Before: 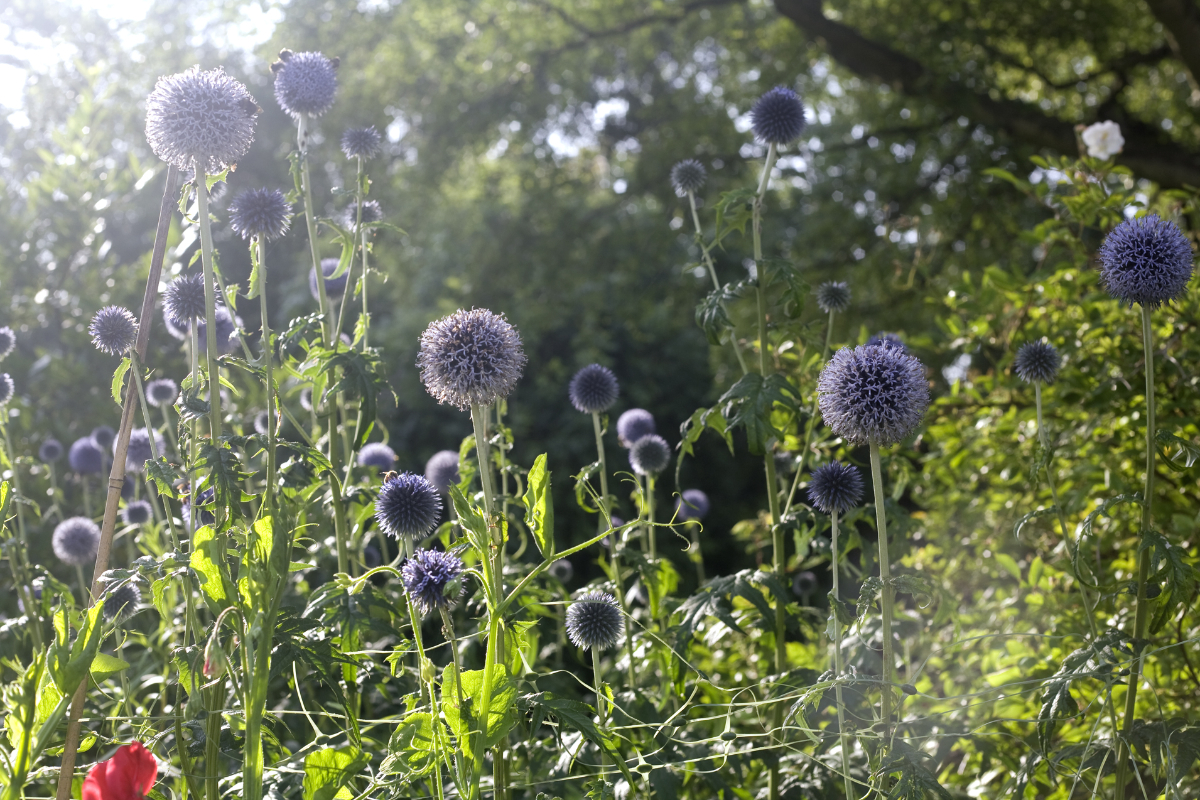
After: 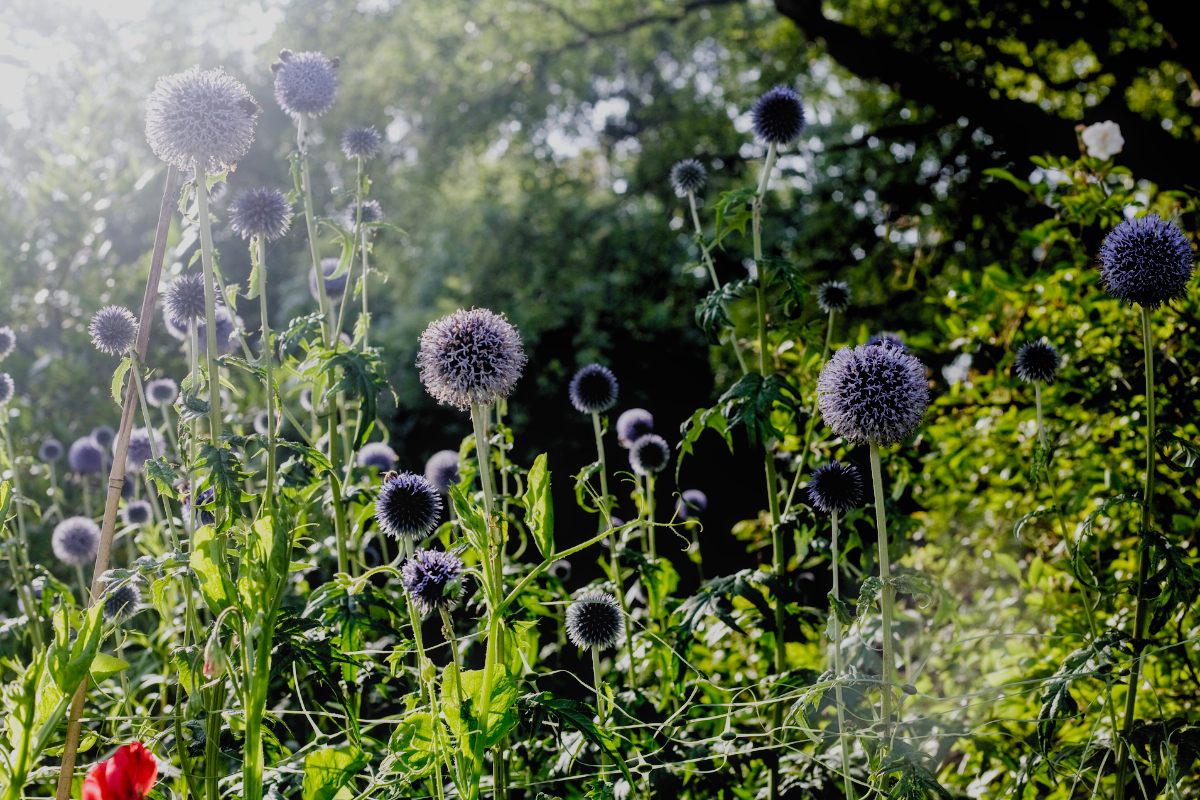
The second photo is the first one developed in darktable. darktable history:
filmic rgb: black relative exposure -2.85 EV, white relative exposure 4.56 EV, hardness 1.77, contrast 1.25, preserve chrominance no, color science v5 (2021)
exposure: compensate highlight preservation false
local contrast: detail 110%
